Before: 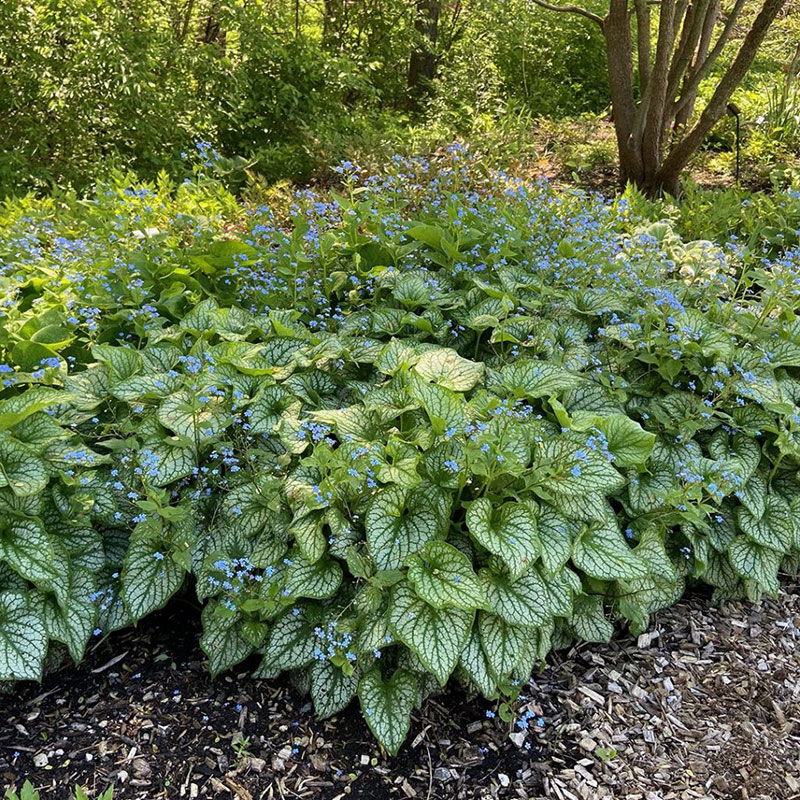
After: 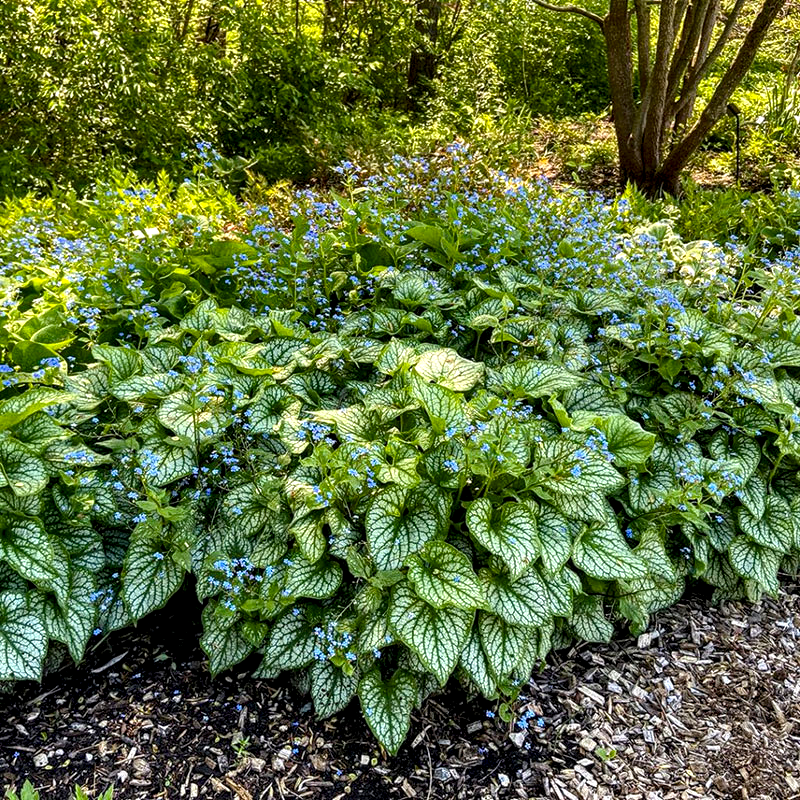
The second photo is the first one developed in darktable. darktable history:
local contrast: detail 160%
color balance rgb: linear chroma grading › shadows 16%, perceptual saturation grading › global saturation 8%, perceptual saturation grading › shadows 4%, perceptual brilliance grading › global brilliance 2%, perceptual brilliance grading › highlights 8%, perceptual brilliance grading › shadows -4%, global vibrance 16%, saturation formula JzAzBz (2021)
